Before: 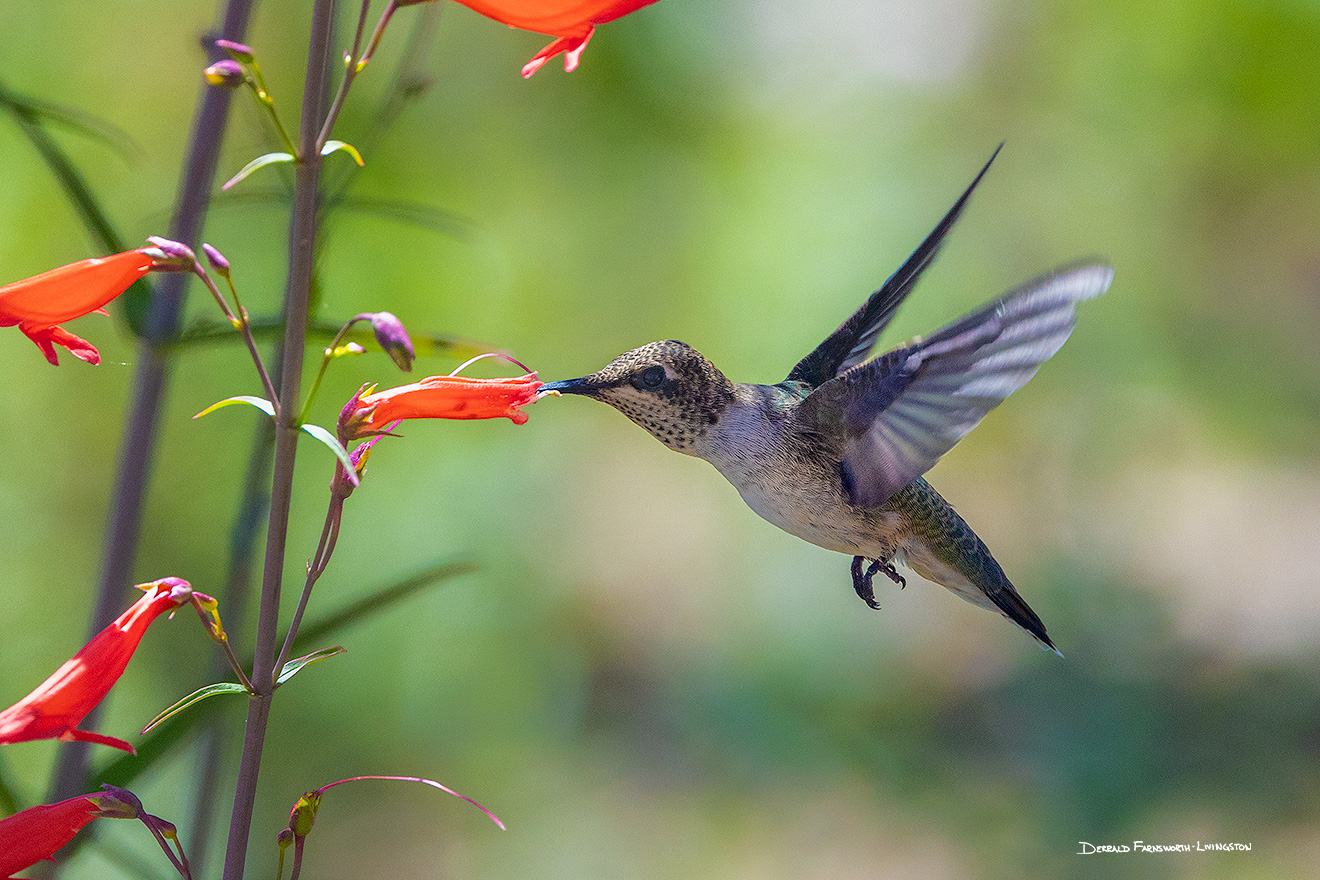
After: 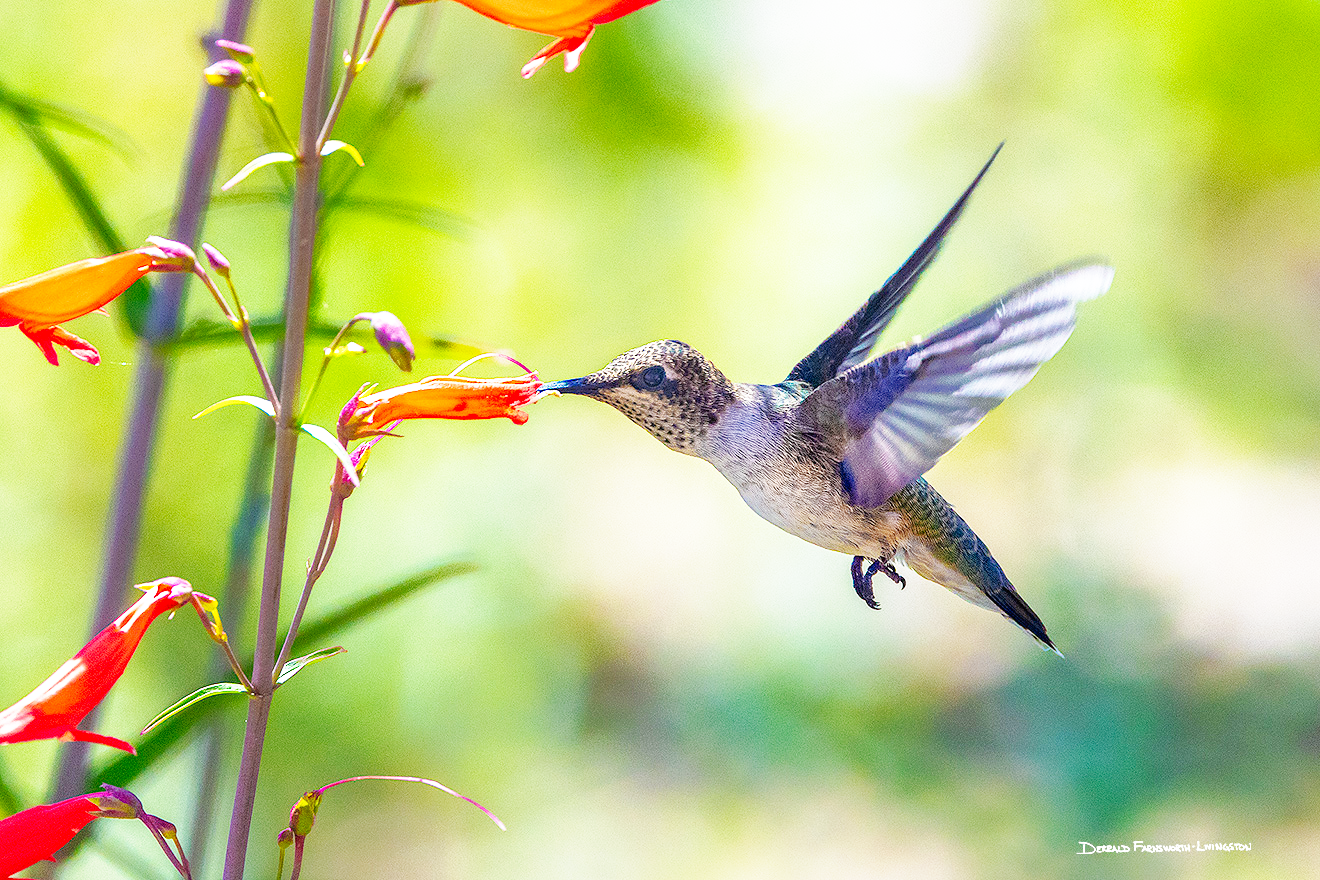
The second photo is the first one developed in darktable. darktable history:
shadows and highlights: on, module defaults
base curve: curves: ch0 [(0, 0) (0.007, 0.004) (0.027, 0.03) (0.046, 0.07) (0.207, 0.54) (0.442, 0.872) (0.673, 0.972) (1, 1)], preserve colors none
exposure: exposure 0.452 EV, compensate highlight preservation false
color zones: curves: ch1 [(0, 0.513) (0.143, 0.524) (0.286, 0.511) (0.429, 0.506) (0.571, 0.503) (0.714, 0.503) (0.857, 0.508) (1, 0.513)]
